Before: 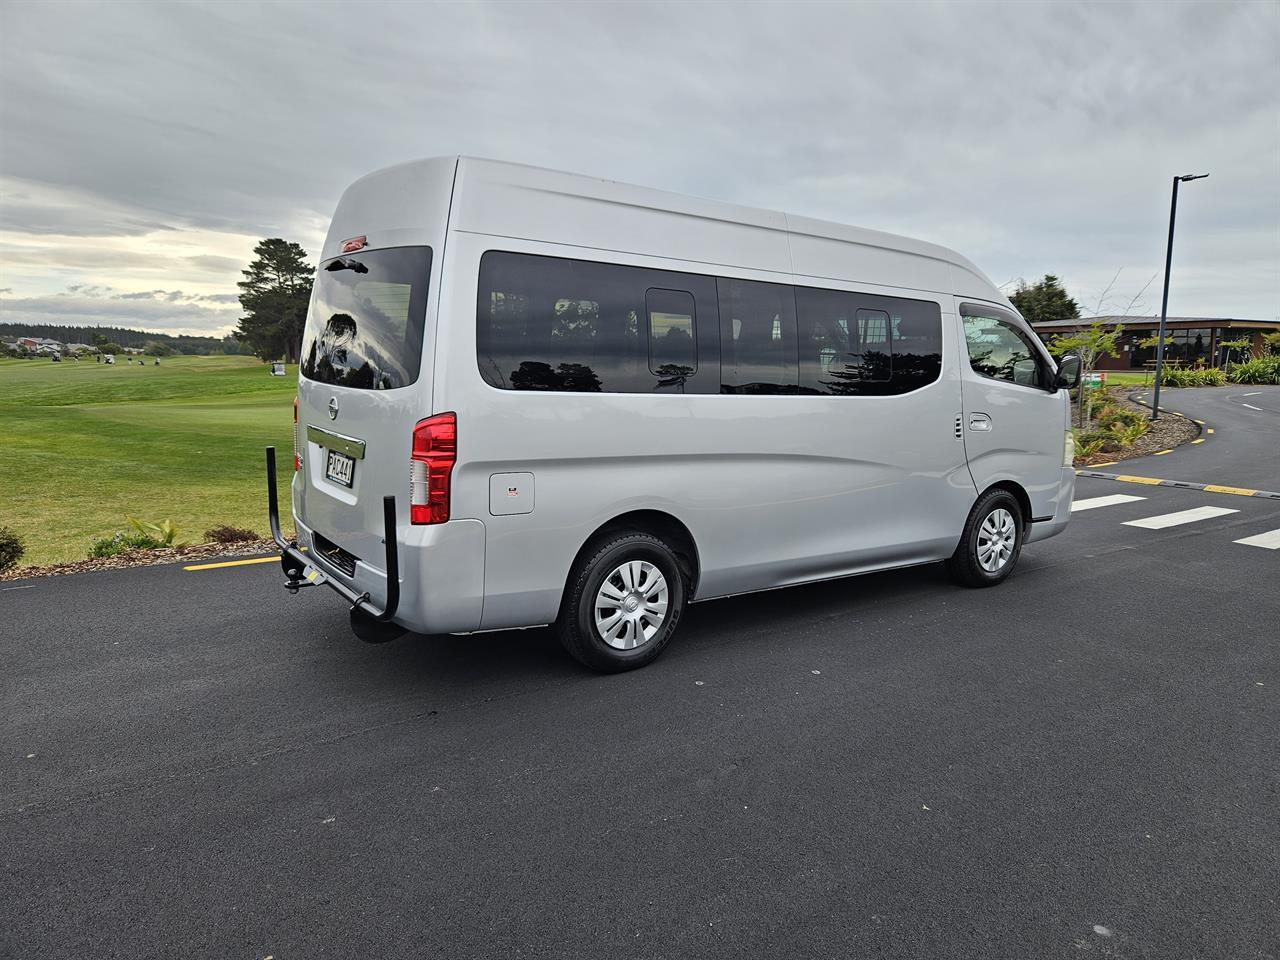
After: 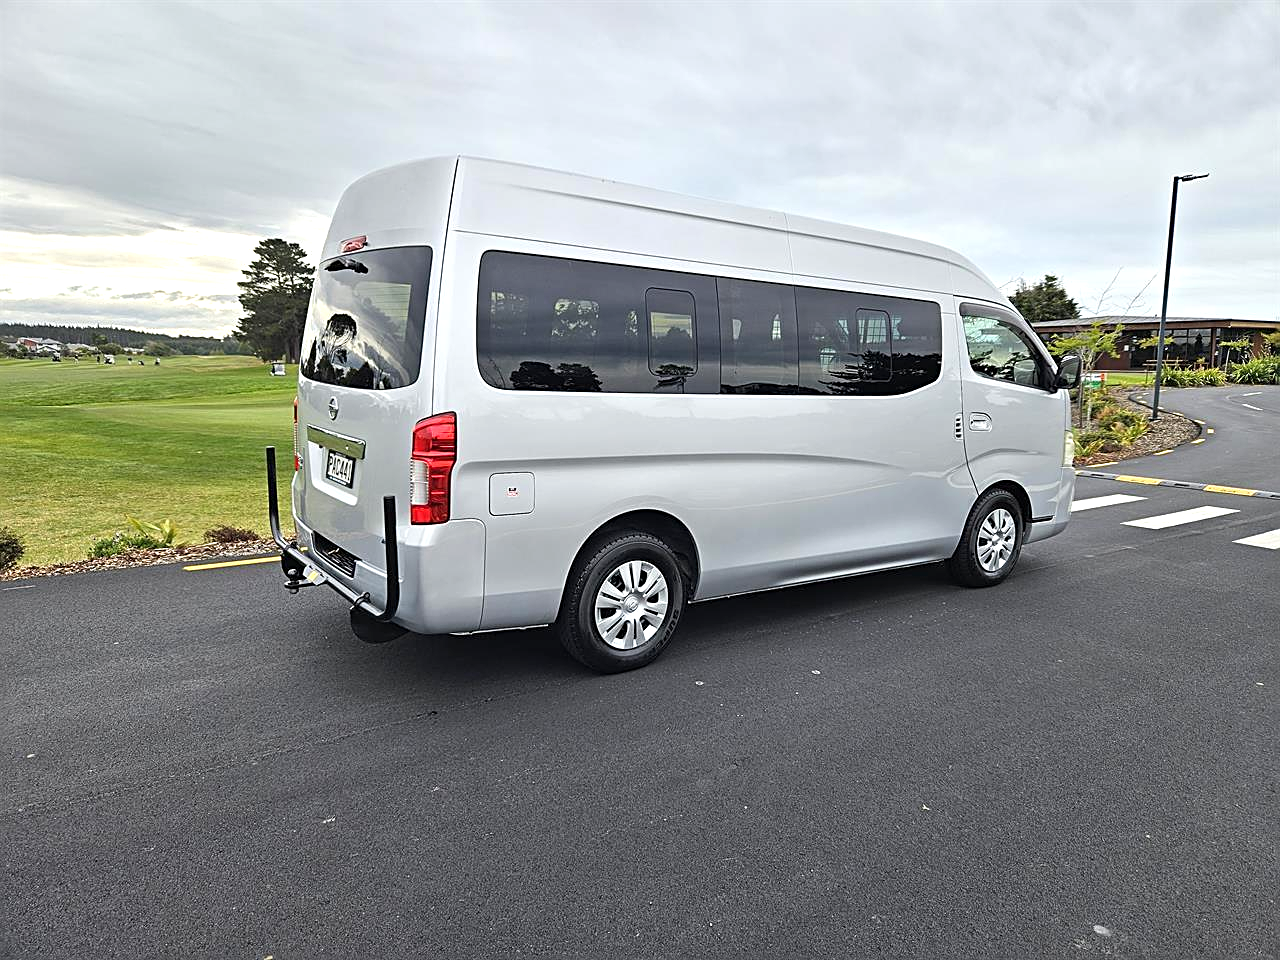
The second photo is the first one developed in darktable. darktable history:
sharpen: on, module defaults
exposure: exposure 0.604 EV, compensate highlight preservation false
